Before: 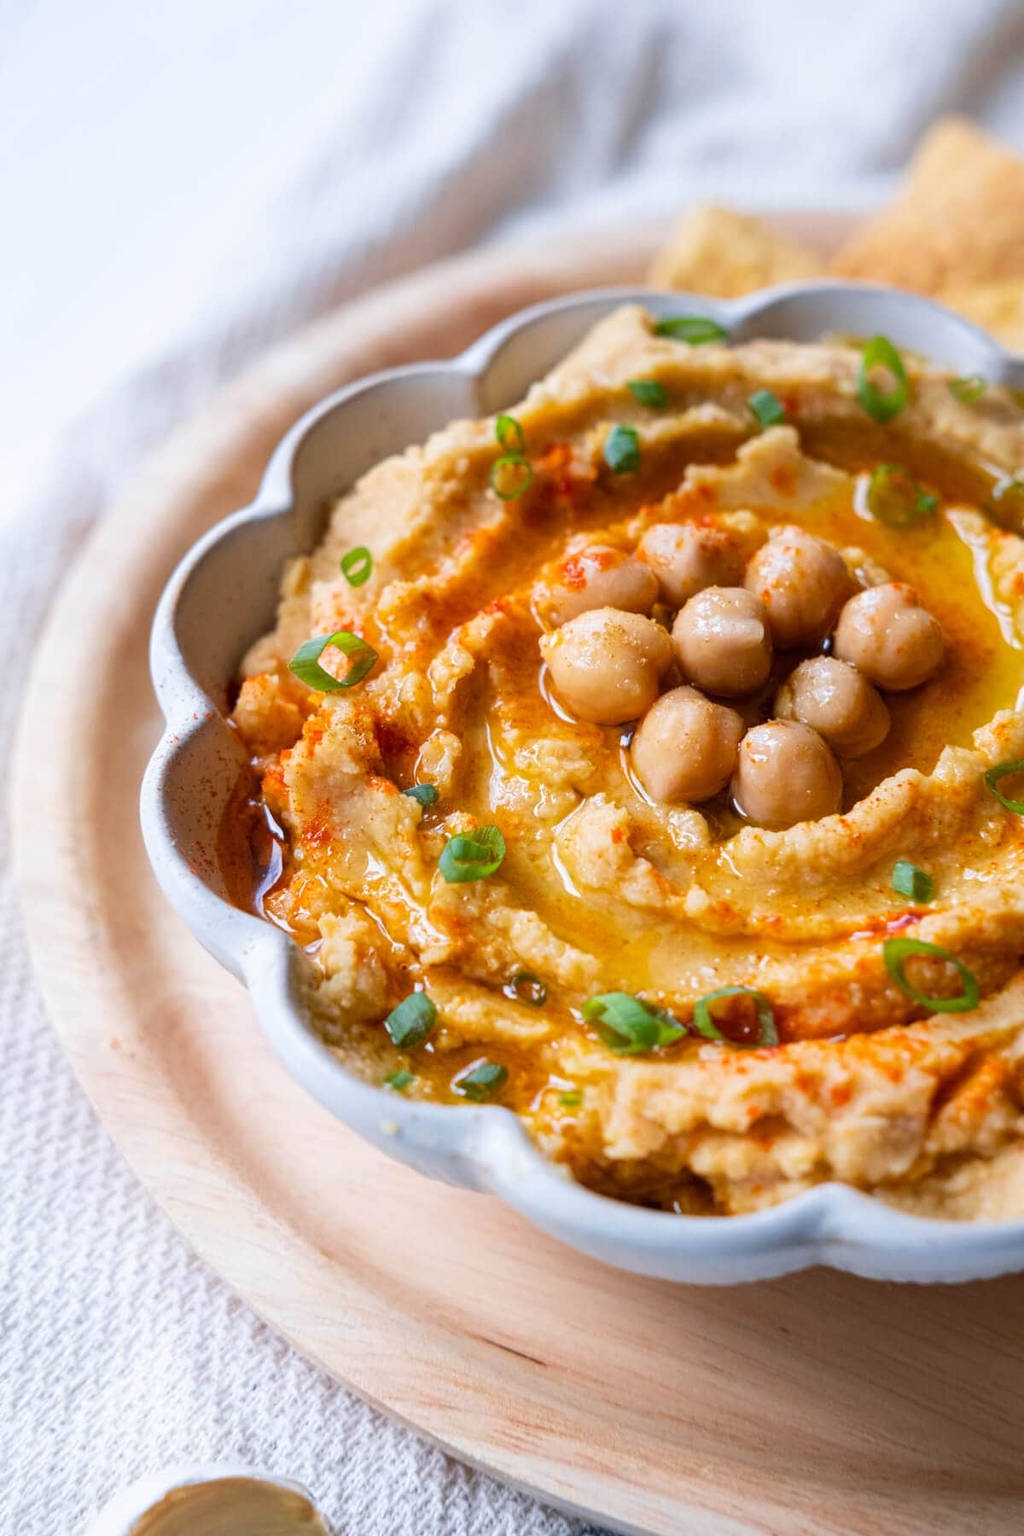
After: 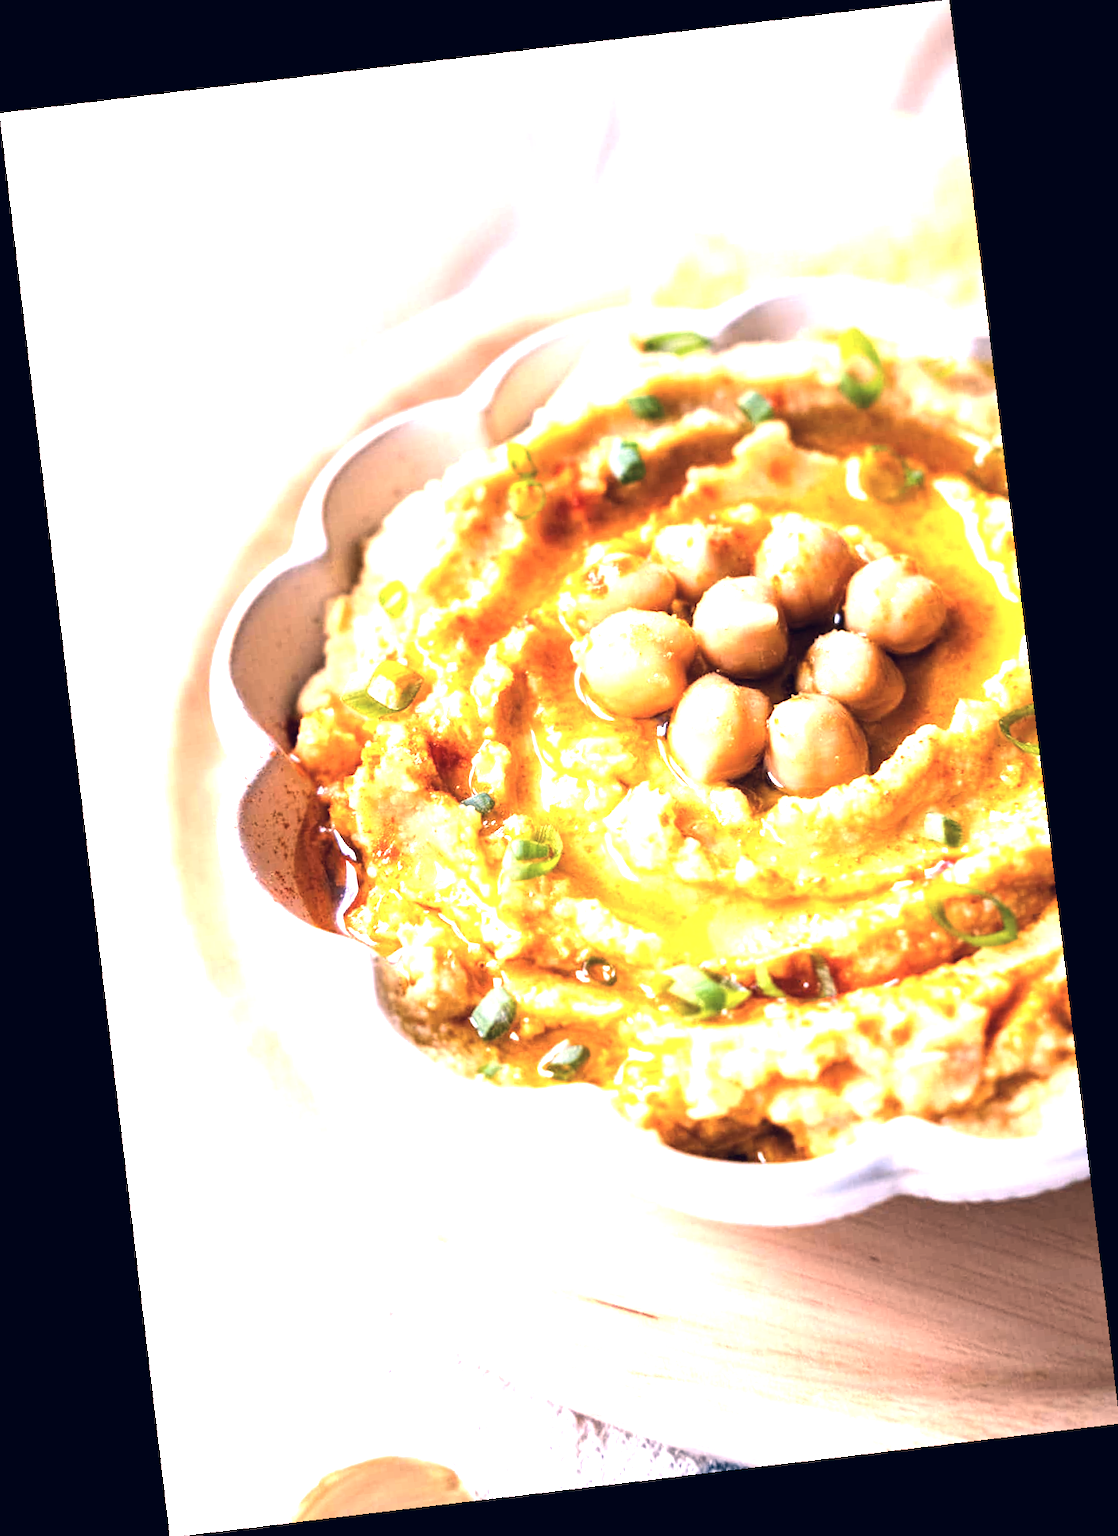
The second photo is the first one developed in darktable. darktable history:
rotate and perspective: rotation -6.83°, automatic cropping off
color correction: highlights a* 14.46, highlights b* 5.85, shadows a* -5.53, shadows b* -15.24, saturation 0.85
exposure: black level correction 0, exposure 1.2 EV, compensate exposure bias true, compensate highlight preservation false
tone equalizer: -8 EV -0.75 EV, -7 EV -0.7 EV, -6 EV -0.6 EV, -5 EV -0.4 EV, -3 EV 0.4 EV, -2 EV 0.6 EV, -1 EV 0.7 EV, +0 EV 0.75 EV, edges refinement/feathering 500, mask exposure compensation -1.57 EV, preserve details no
